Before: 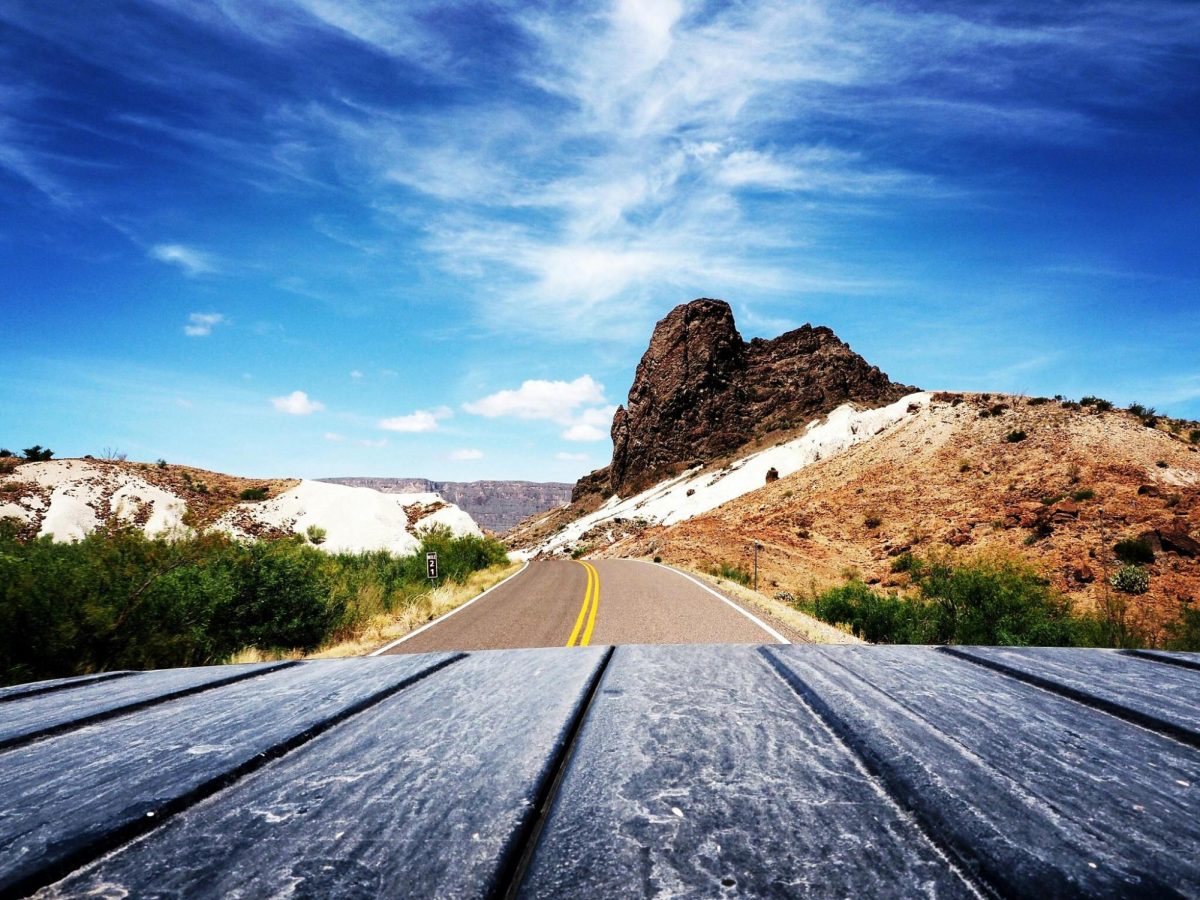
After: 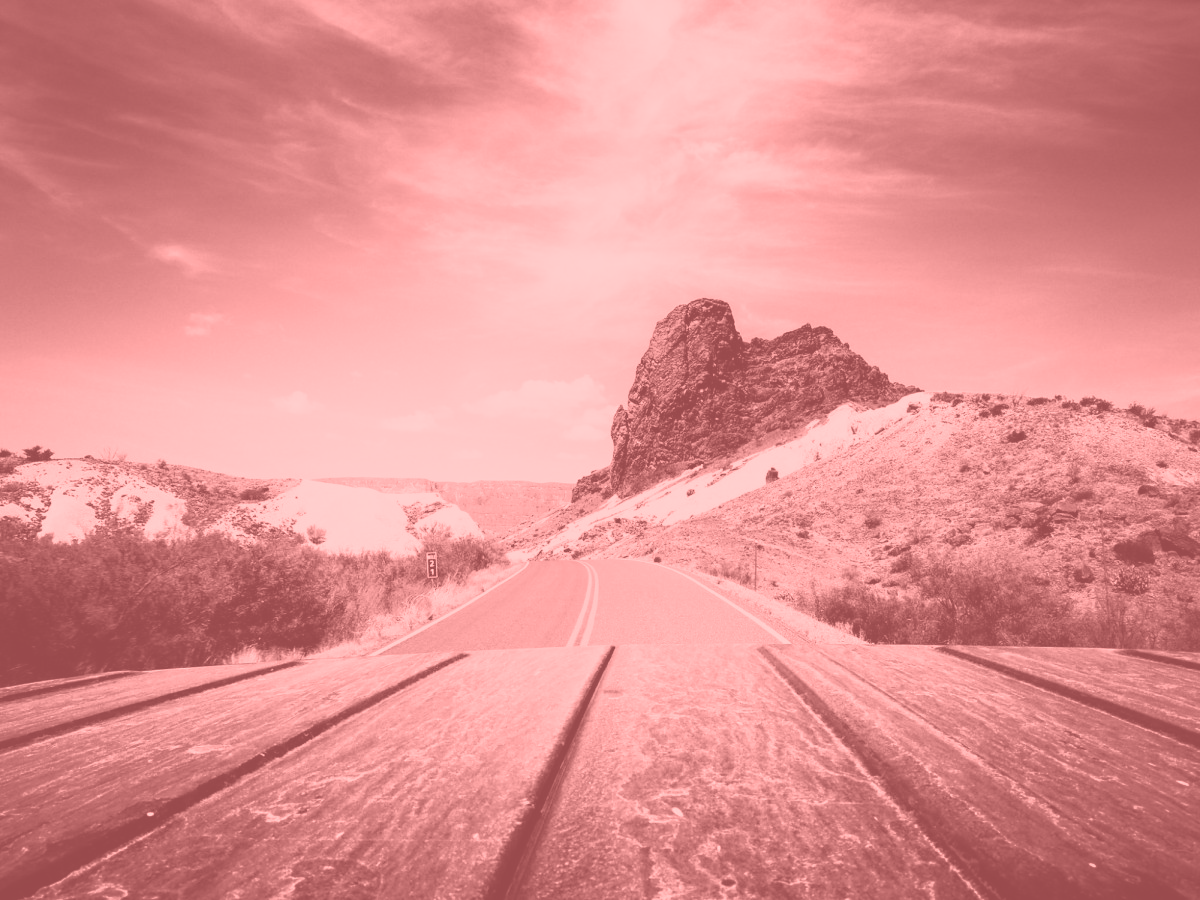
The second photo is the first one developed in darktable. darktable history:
shadows and highlights: shadows -90, highlights 90, soften with gaussian
colorize: saturation 51%, source mix 50.67%, lightness 50.67%
